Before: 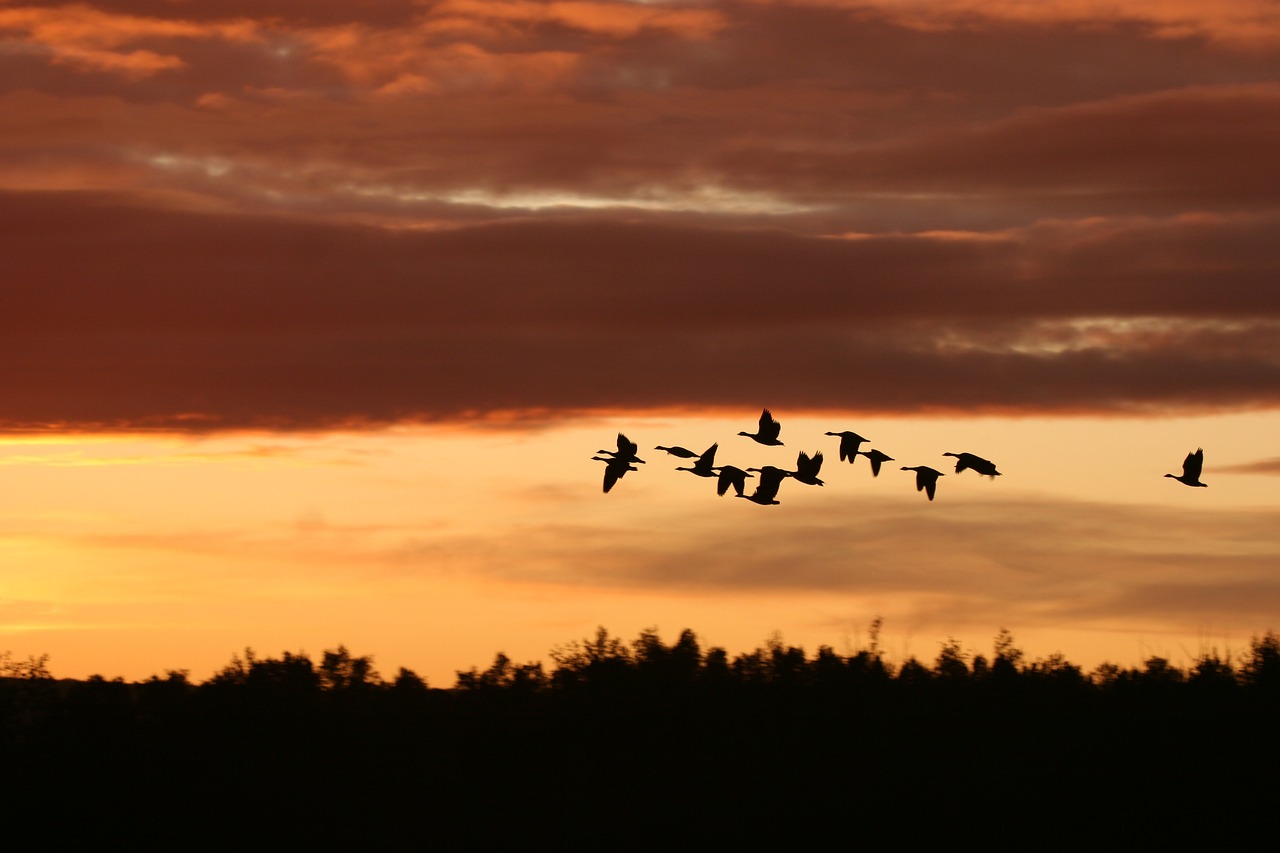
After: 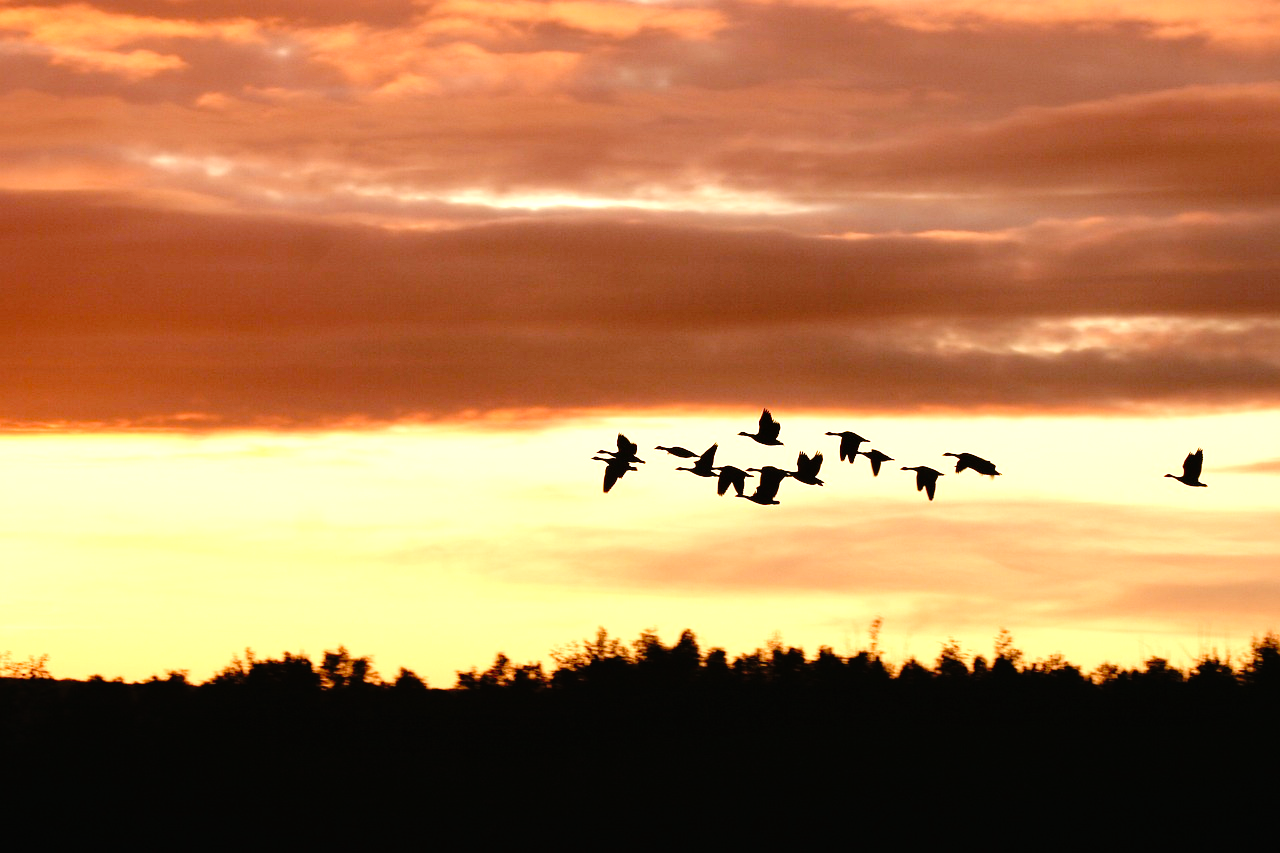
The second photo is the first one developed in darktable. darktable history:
exposure: exposure 0.671 EV, compensate highlight preservation false
tone curve: curves: ch0 [(0, 0.01) (0.058, 0.039) (0.159, 0.117) (0.282, 0.327) (0.45, 0.534) (0.676, 0.751) (0.89, 0.919) (1, 1)]; ch1 [(0, 0) (0.094, 0.081) (0.285, 0.299) (0.385, 0.403) (0.447, 0.455) (0.495, 0.496) (0.544, 0.552) (0.589, 0.612) (0.722, 0.728) (1, 1)]; ch2 [(0, 0) (0.257, 0.217) (0.43, 0.421) (0.498, 0.507) (0.531, 0.544) (0.56, 0.579) (0.625, 0.642) (1, 1)], preserve colors none
local contrast: mode bilateral grid, contrast 19, coarseness 51, detail 119%, midtone range 0.2
tone equalizer: -8 EV -0.776 EV, -7 EV -0.681 EV, -6 EV -0.639 EV, -5 EV -0.393 EV, -3 EV 0.402 EV, -2 EV 0.6 EV, -1 EV 0.695 EV, +0 EV 0.721 EV
